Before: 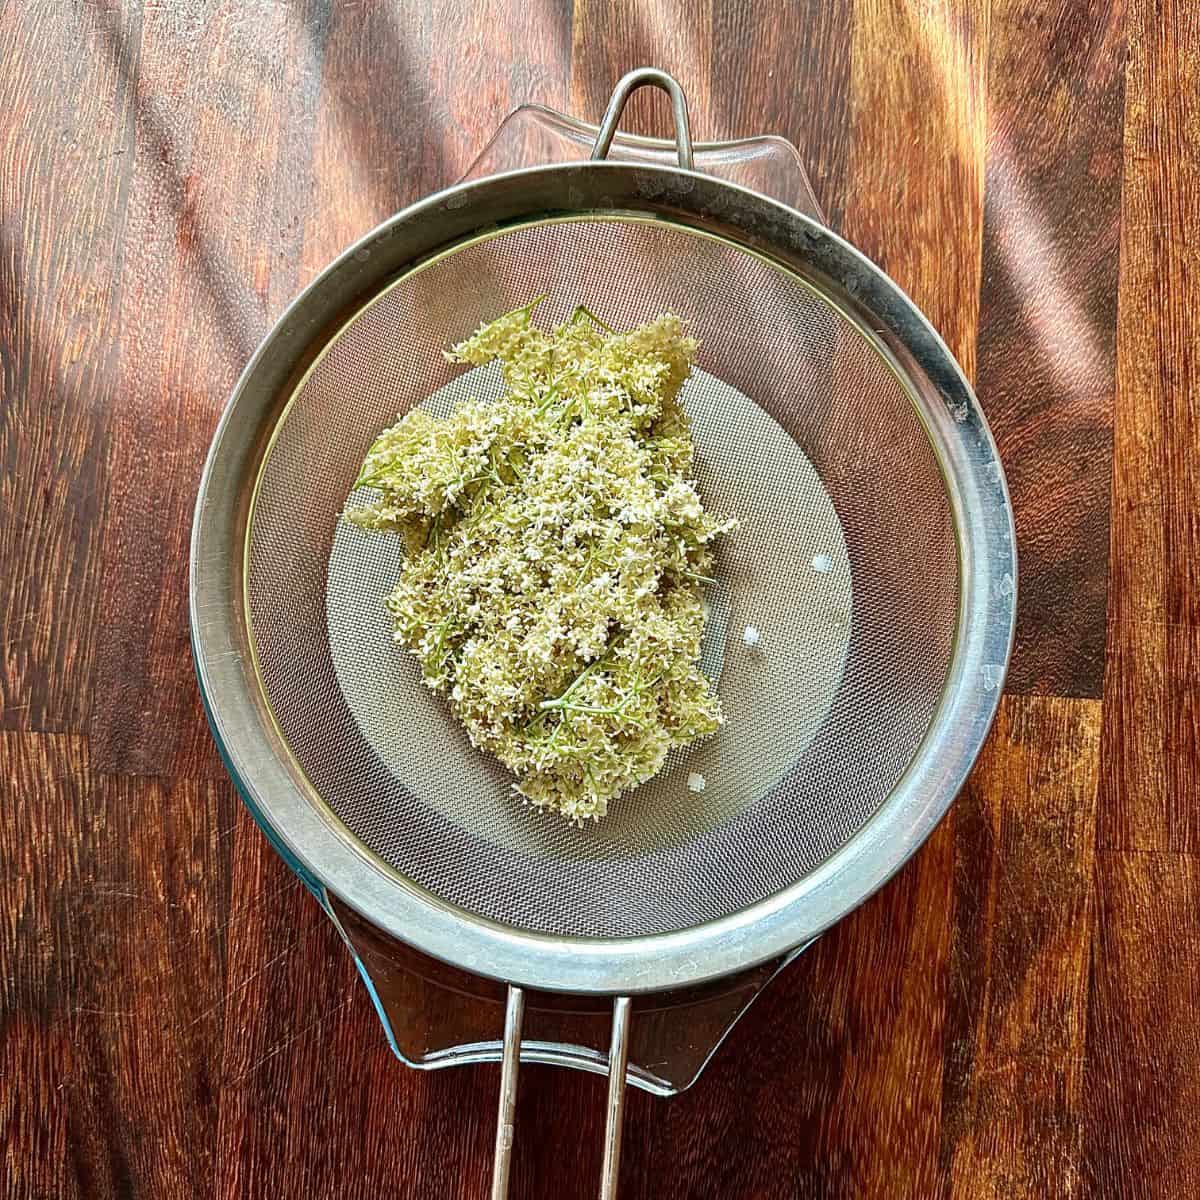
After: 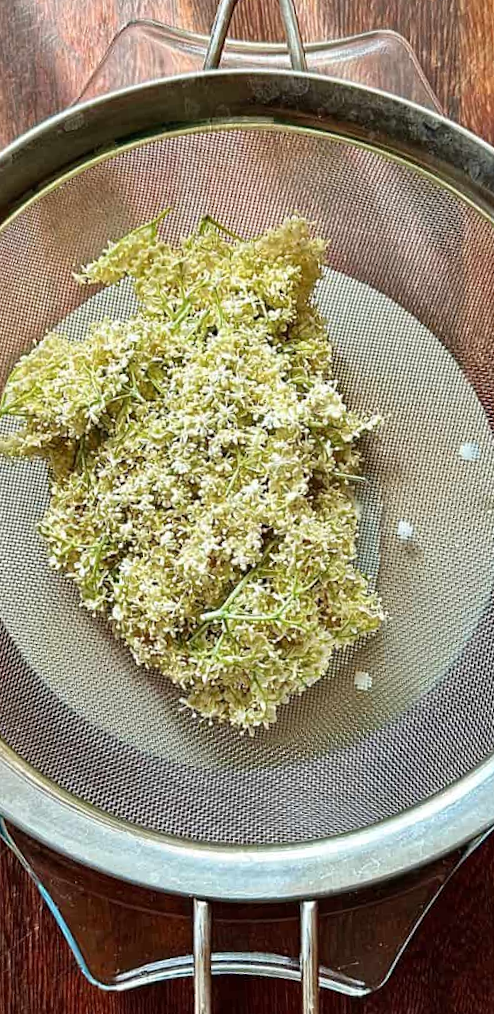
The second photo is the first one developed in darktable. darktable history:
crop: left 28.583%, right 29.231%
rotate and perspective: rotation -5°, crop left 0.05, crop right 0.952, crop top 0.11, crop bottom 0.89
